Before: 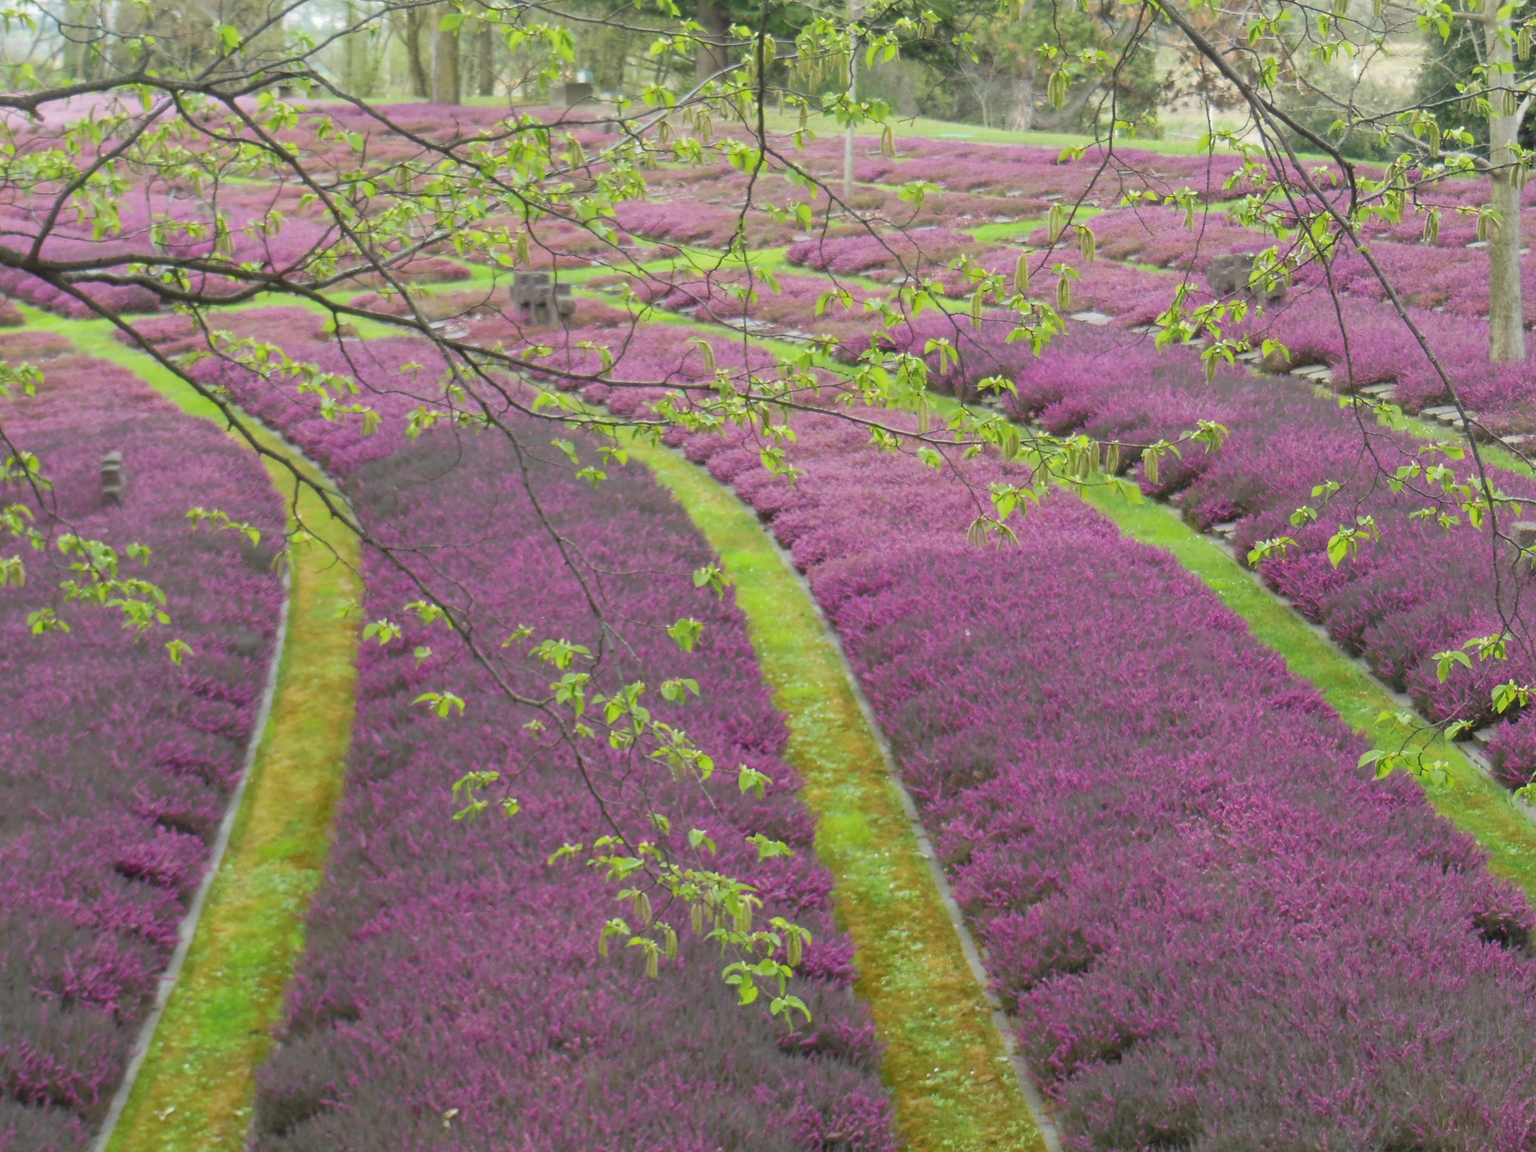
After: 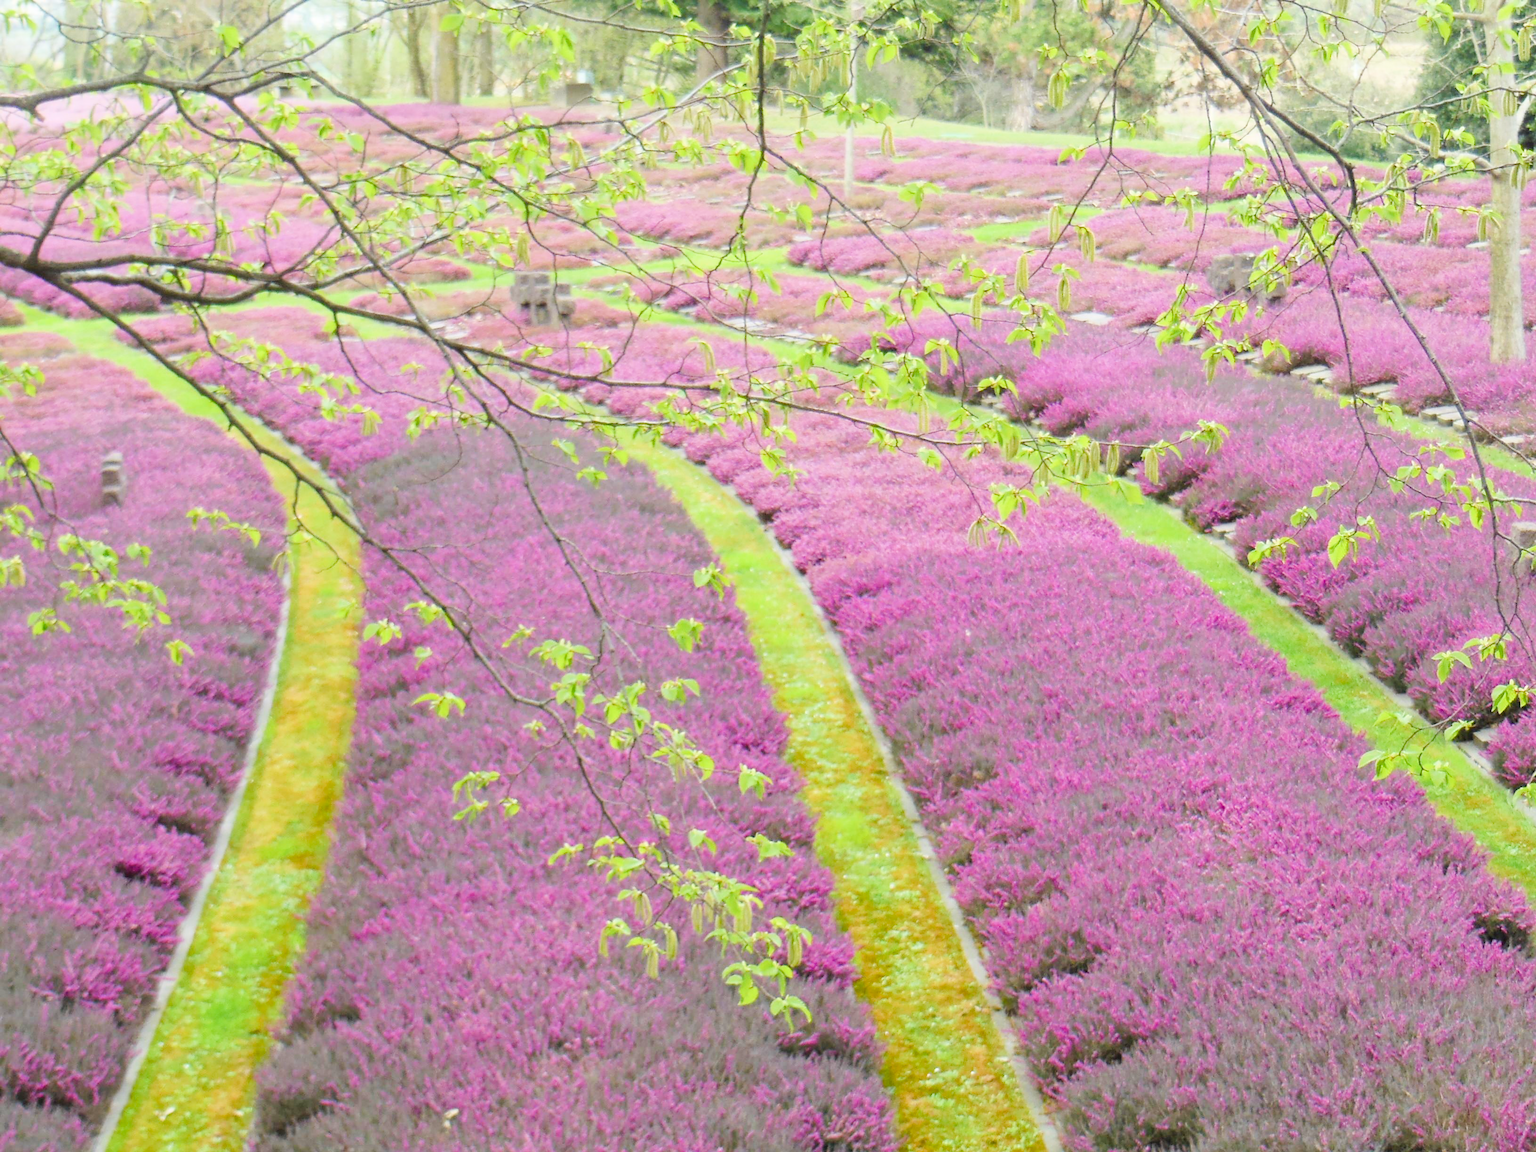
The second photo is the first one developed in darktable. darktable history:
tone equalizer: -8 EV -0.416 EV, -7 EV -0.405 EV, -6 EV -0.339 EV, -5 EV -0.25 EV, -3 EV 0.228 EV, -2 EV 0.308 EV, -1 EV 0.397 EV, +0 EV 0.445 EV, edges refinement/feathering 500, mask exposure compensation -1.57 EV, preserve details no
color balance rgb: perceptual saturation grading › global saturation 20%, perceptual saturation grading › highlights -25.568%, perceptual saturation grading › shadows 24.036%, perceptual brilliance grading › global brilliance 12.301%, global vibrance 20%
exposure: black level correction 0, exposure 0.697 EV, compensate highlight preservation false
filmic rgb: black relative exposure -7.65 EV, white relative exposure 4.56 EV, hardness 3.61
